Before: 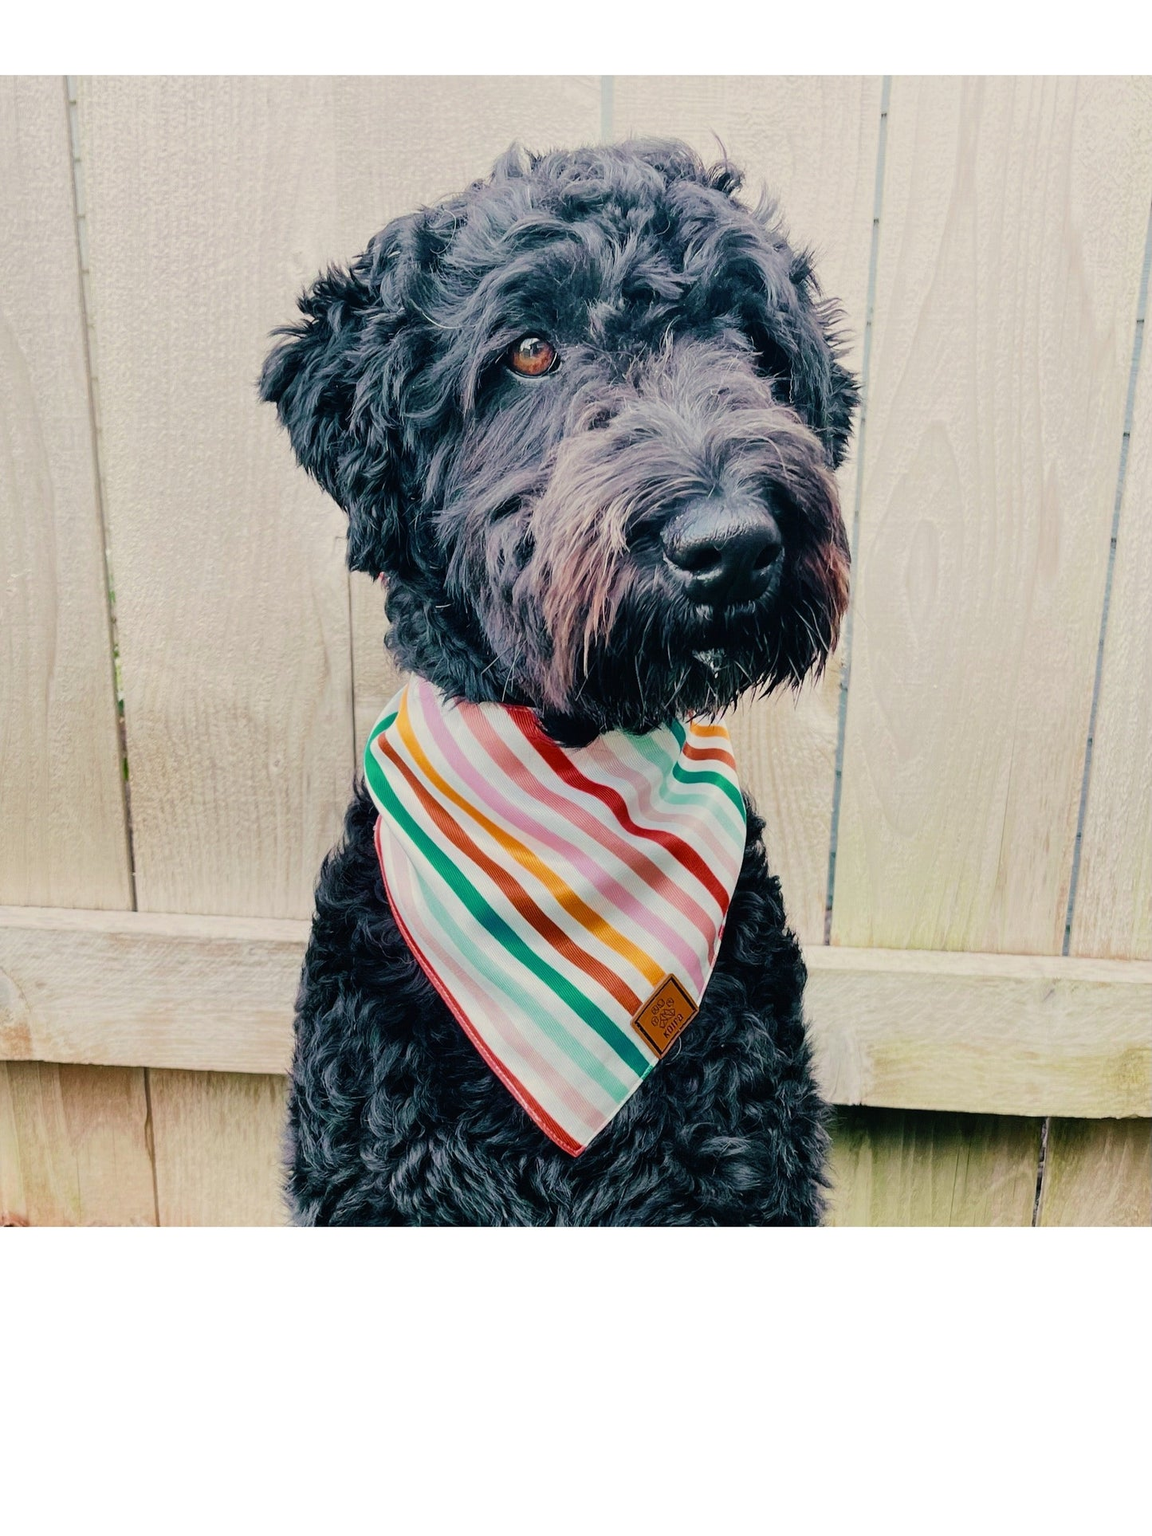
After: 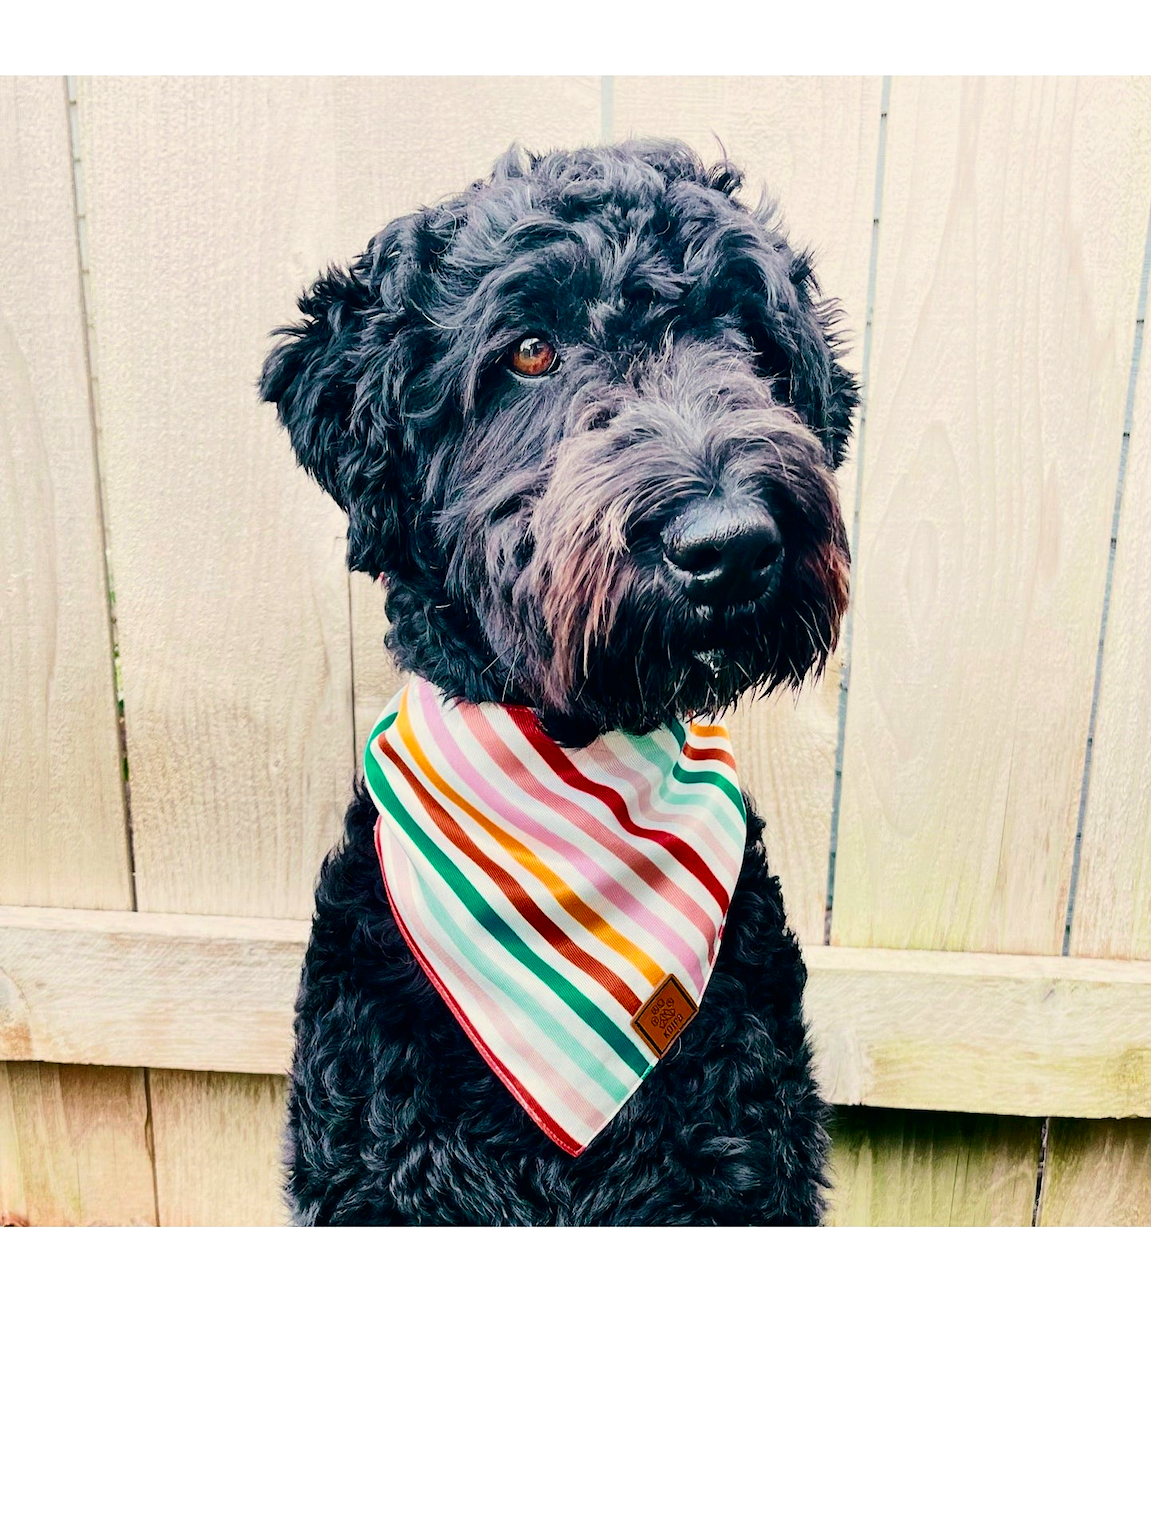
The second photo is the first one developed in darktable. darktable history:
contrast brightness saturation: contrast 0.19, brightness -0.11, saturation 0.21
tone equalizer: on, module defaults
haze removal: compatibility mode true, adaptive false
exposure: black level correction 0, exposure 0.3 EV, compensate highlight preservation false
